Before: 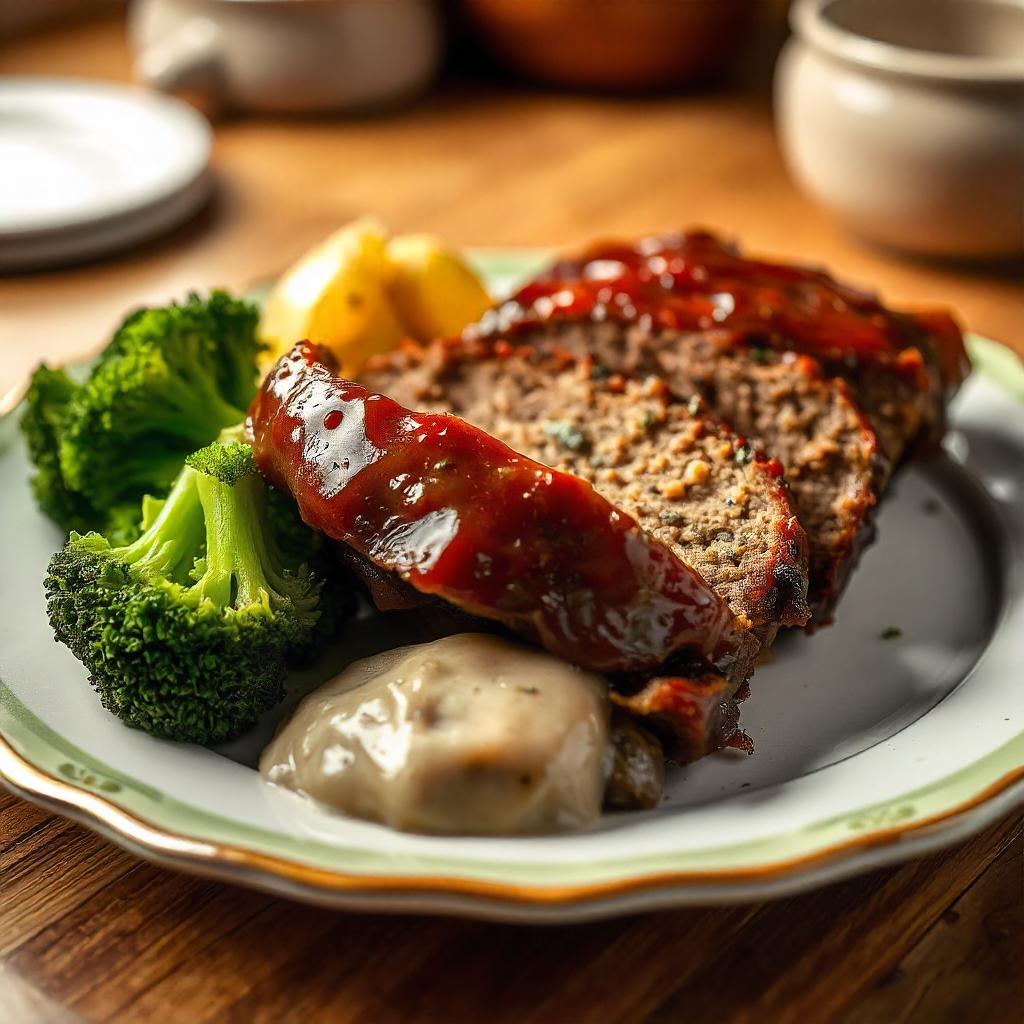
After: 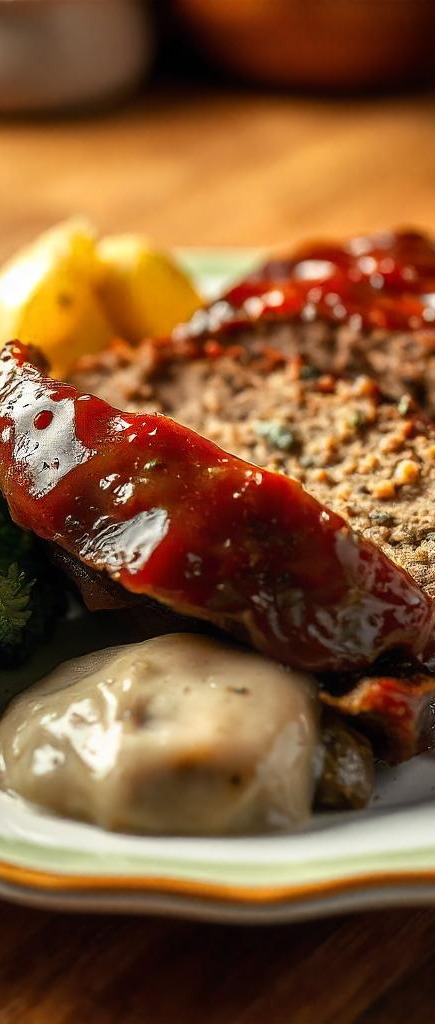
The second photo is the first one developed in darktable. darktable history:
crop: left 28.33%, right 29.166%
